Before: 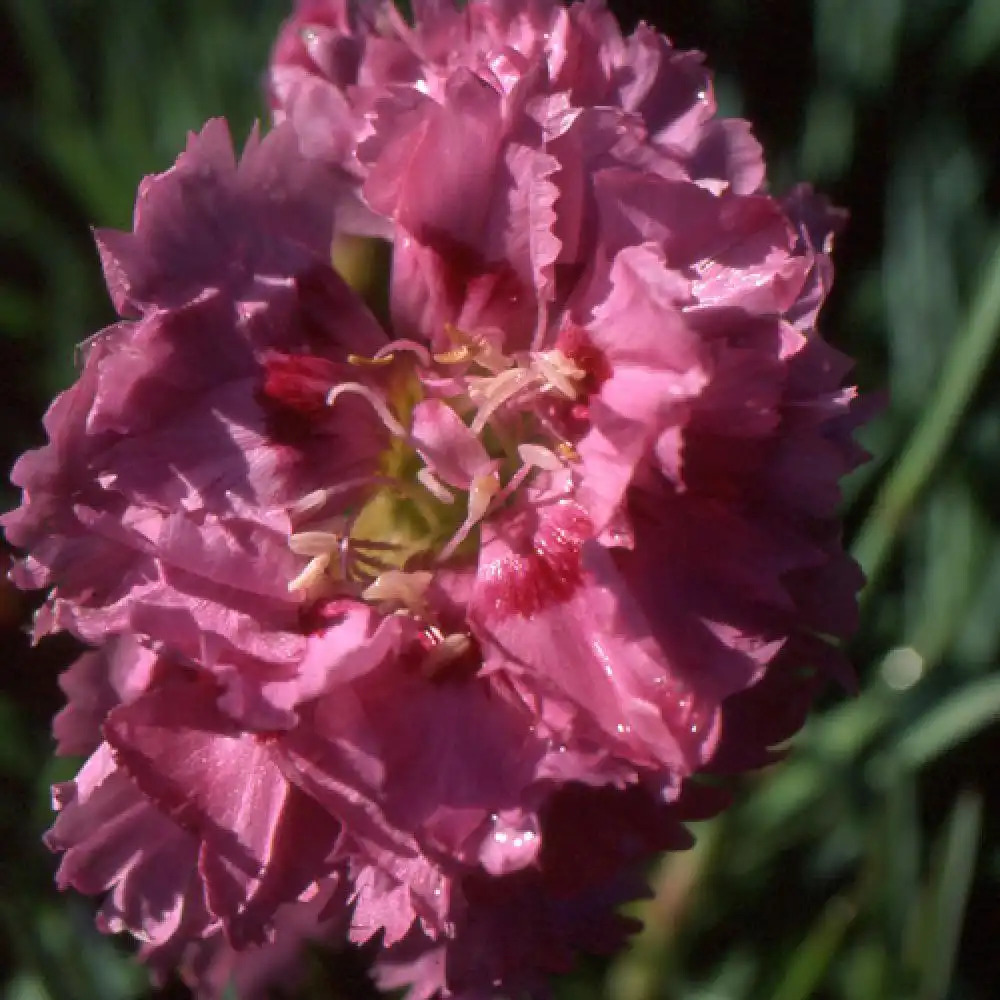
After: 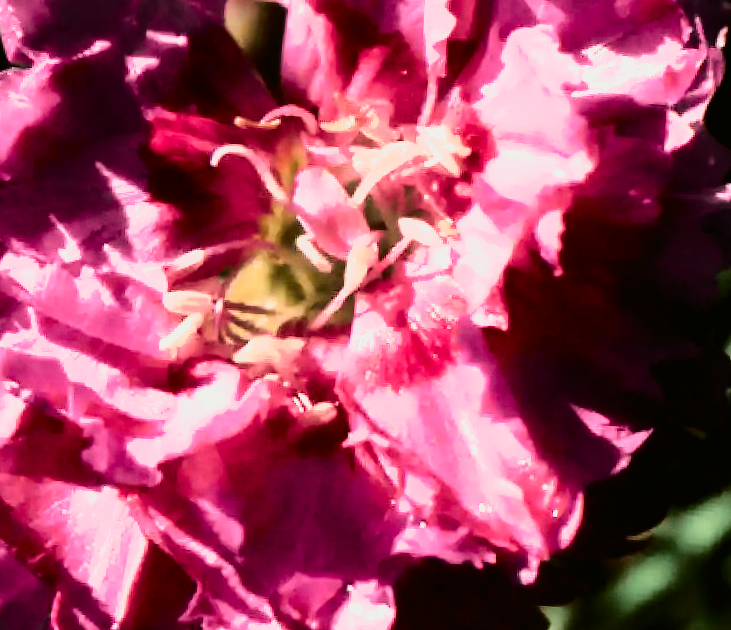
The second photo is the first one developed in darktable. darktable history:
filmic rgb: black relative exposure -8.24 EV, white relative exposure 2.2 EV, hardness 7.06, latitude 84.76%, contrast 1.696, highlights saturation mix -3.3%, shadows ↔ highlights balance -1.89%, color science v6 (2022)
tone curve: curves: ch0 [(0, 0.006) (0.184, 0.117) (0.405, 0.46) (0.456, 0.528) (0.634, 0.728) (0.877, 0.89) (0.984, 0.935)]; ch1 [(0, 0) (0.443, 0.43) (0.492, 0.489) (0.566, 0.579) (0.595, 0.625) (0.608, 0.667) (0.65, 0.729) (1, 1)]; ch2 [(0, 0) (0.33, 0.301) (0.421, 0.443) (0.447, 0.489) (0.492, 0.498) (0.537, 0.583) (0.586, 0.591) (0.663, 0.686) (1, 1)], color space Lab, independent channels, preserve colors none
exposure: exposure 0.6 EV, compensate exposure bias true, compensate highlight preservation false
crop and rotate: angle -3.85°, left 9.884%, top 21.052%, right 12.251%, bottom 11.787%
